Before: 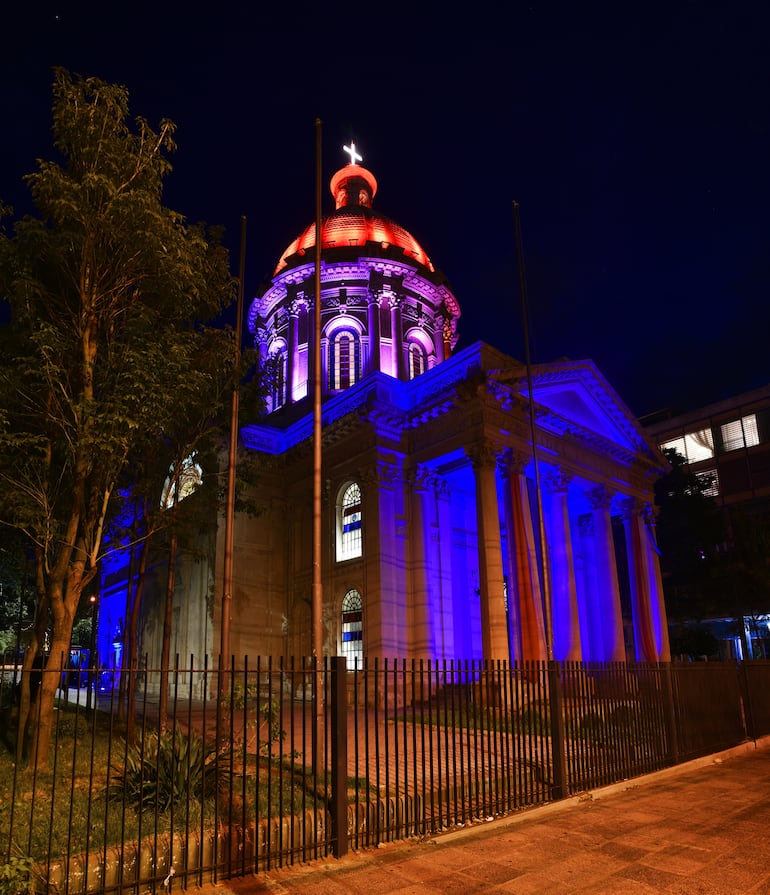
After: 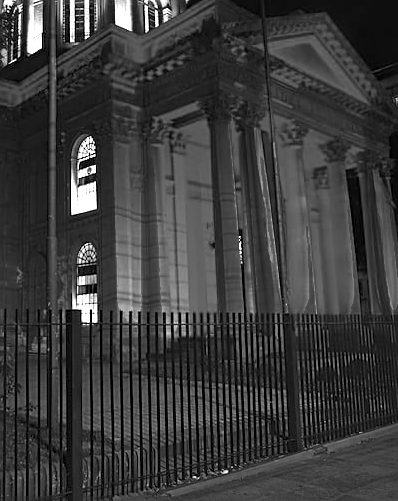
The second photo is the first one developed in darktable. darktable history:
crop: left 34.479%, top 38.822%, right 13.718%, bottom 5.172%
sharpen: on, module defaults
color zones: curves: ch0 [(0.002, 0.429) (0.121, 0.212) (0.198, 0.113) (0.276, 0.344) (0.331, 0.541) (0.41, 0.56) (0.482, 0.289) (0.619, 0.227) (0.721, 0.18) (0.821, 0.435) (0.928, 0.555) (1, 0.587)]; ch1 [(0, 0) (0.143, 0) (0.286, 0) (0.429, 0) (0.571, 0) (0.714, 0) (0.857, 0)]
exposure: black level correction 0, exposure 1.1 EV, compensate highlight preservation false
